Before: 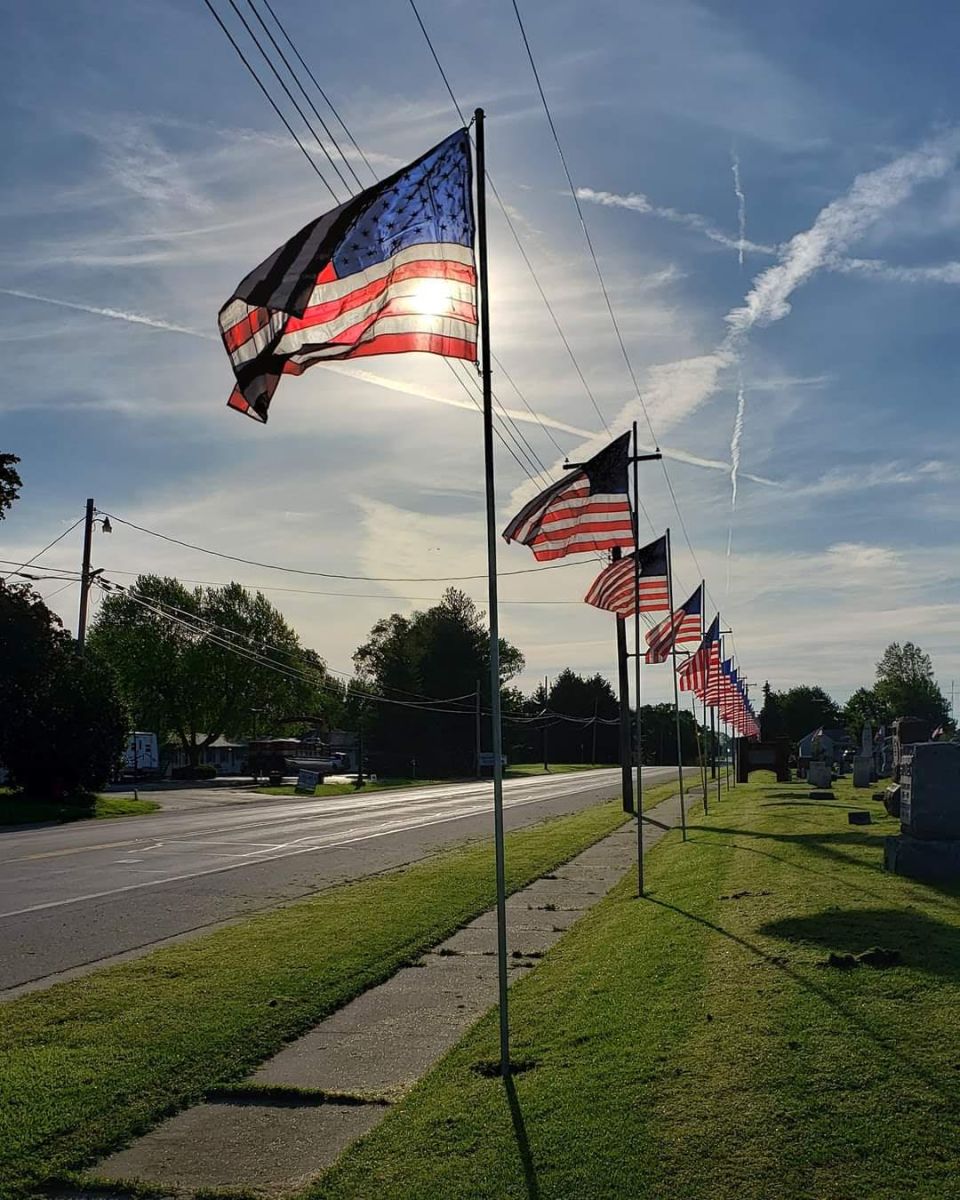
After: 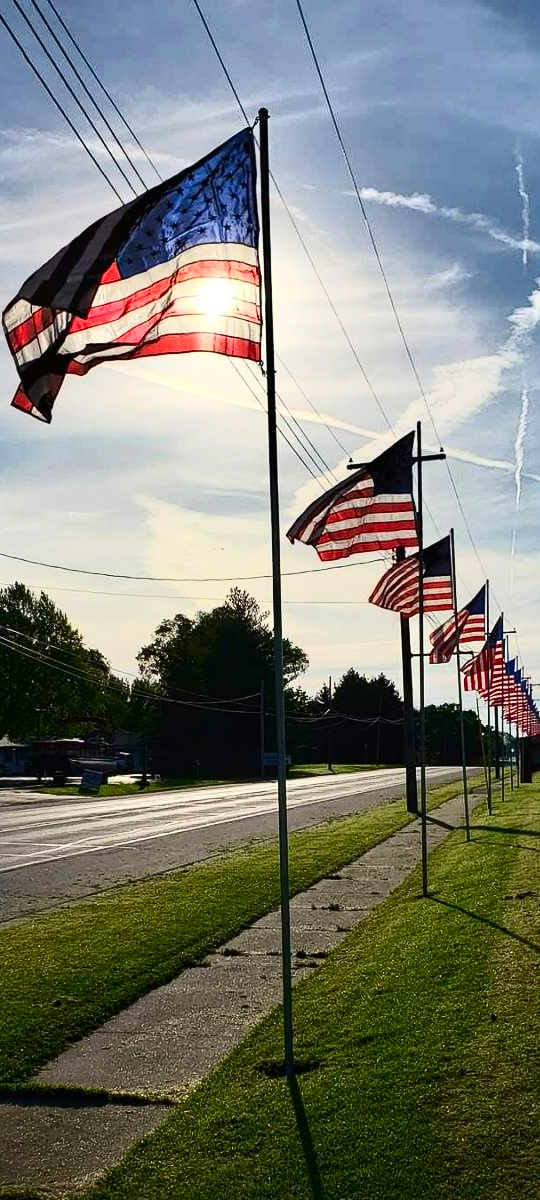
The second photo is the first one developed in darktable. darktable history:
contrast brightness saturation: contrast 0.4, brightness 0.1, saturation 0.21
crop and rotate: left 22.516%, right 21.234%
